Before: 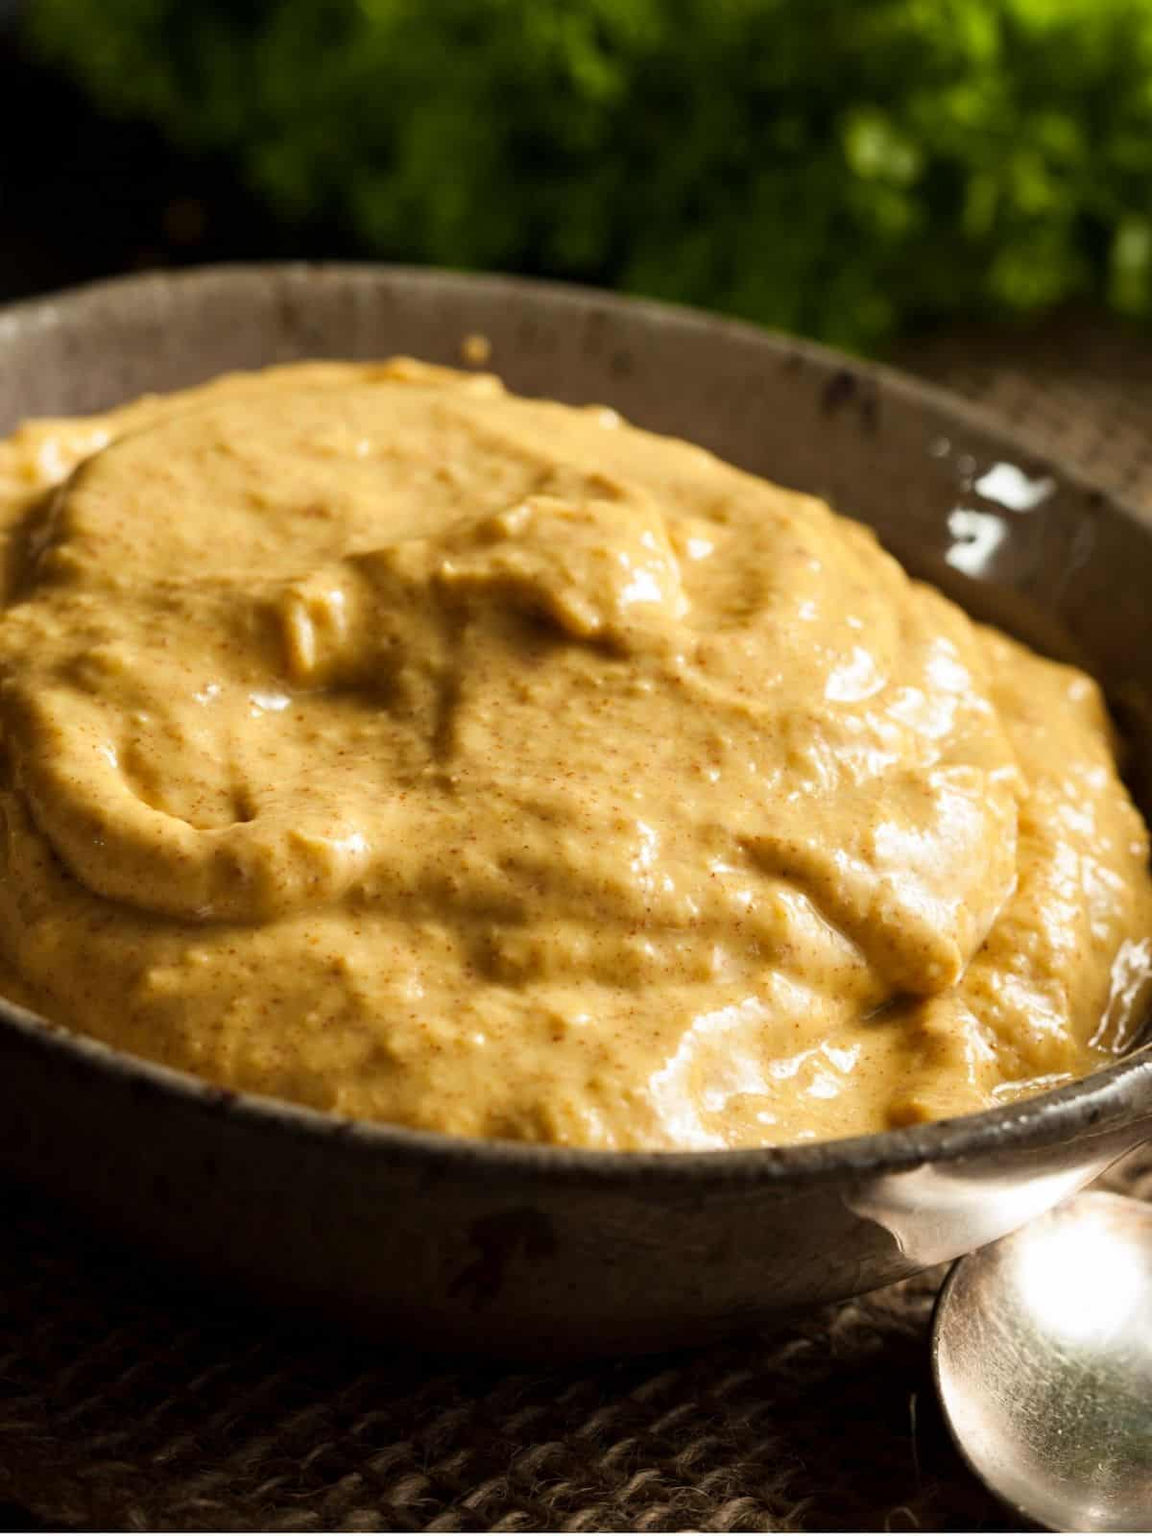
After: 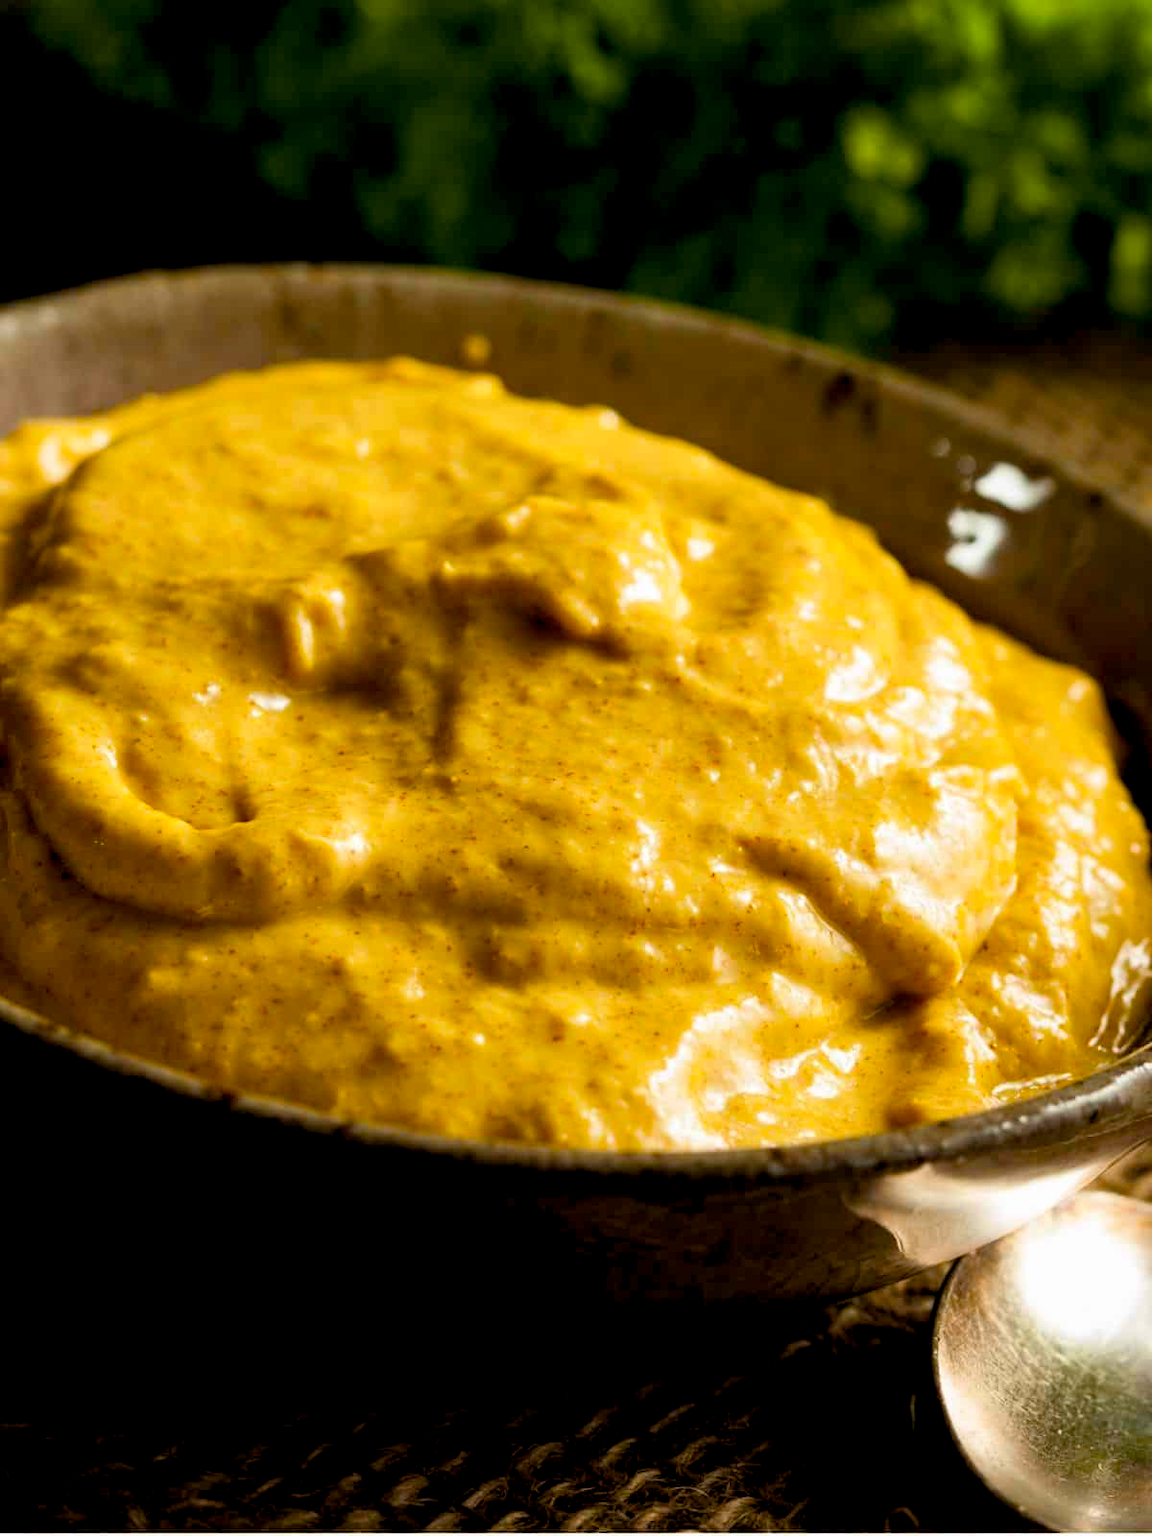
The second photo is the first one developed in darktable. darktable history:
color balance rgb: global offset › luminance -0.874%, linear chroma grading › global chroma 9.958%, perceptual saturation grading › global saturation 25.783%, global vibrance 20%
